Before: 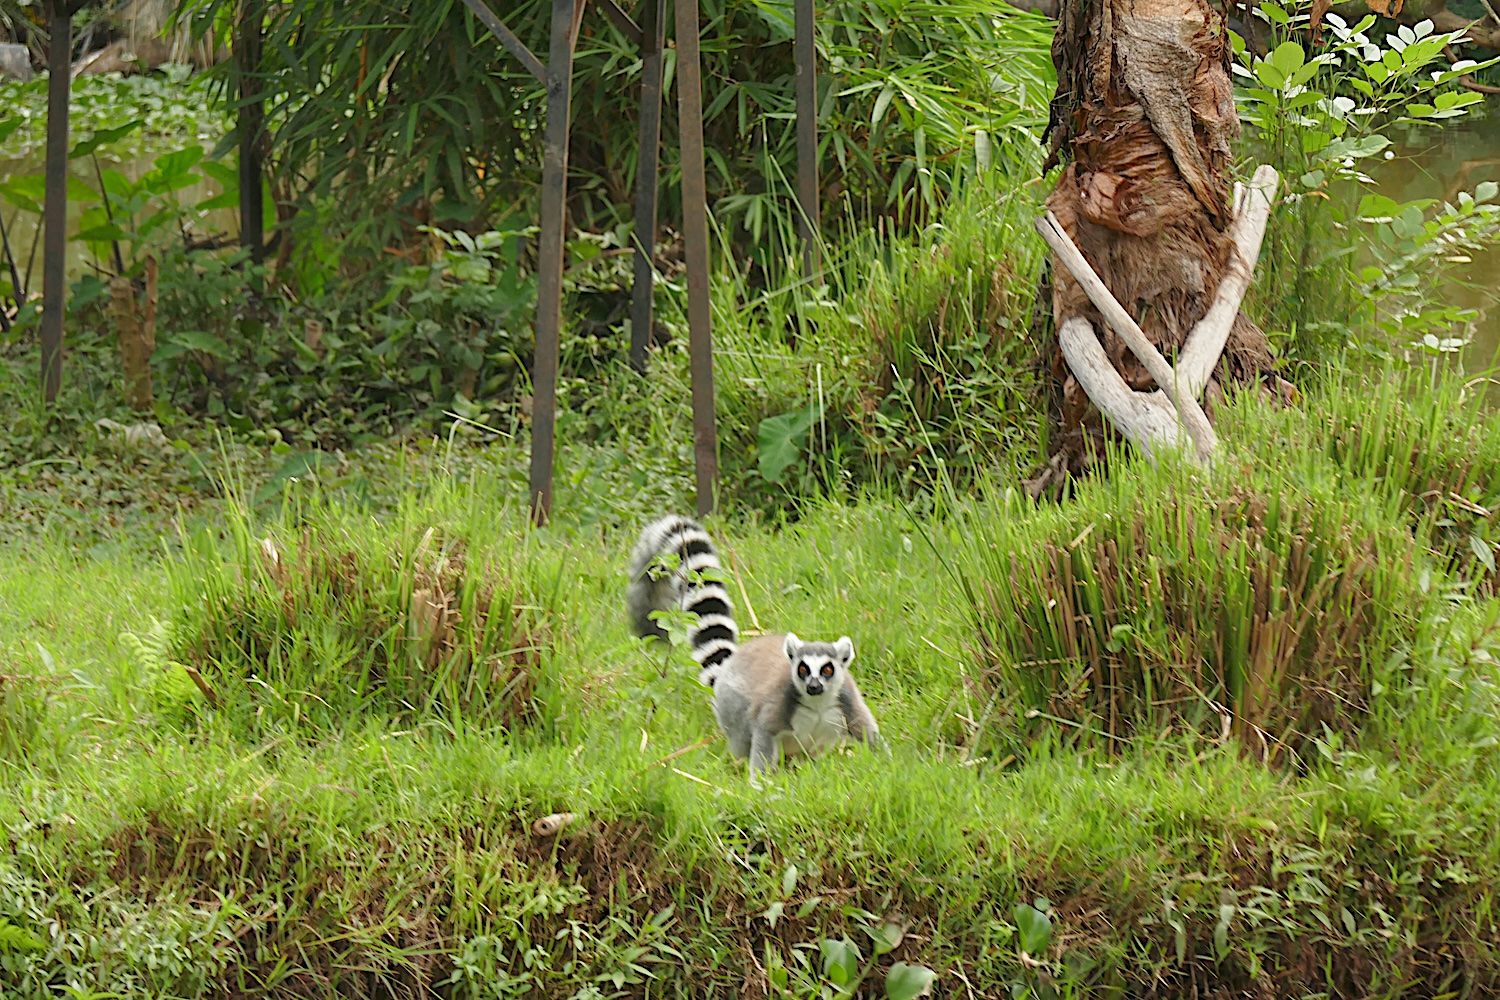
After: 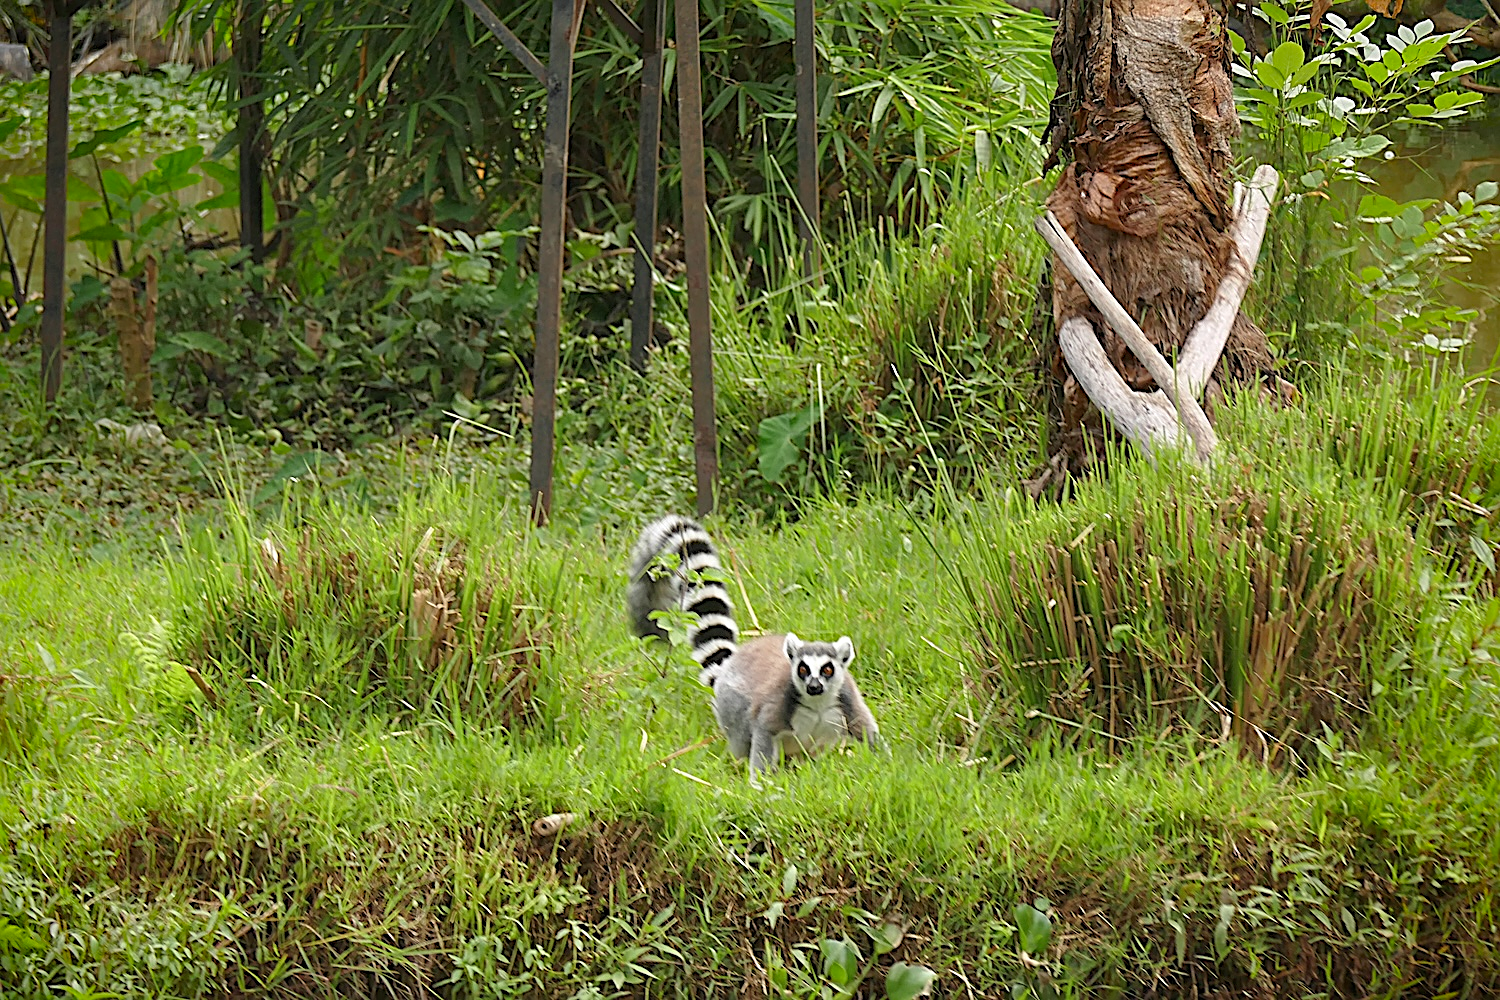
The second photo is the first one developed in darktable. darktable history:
haze removal: compatibility mode true, adaptive false
sharpen: radius 1.953
vignetting: fall-off radius 60.81%, saturation 0.367
